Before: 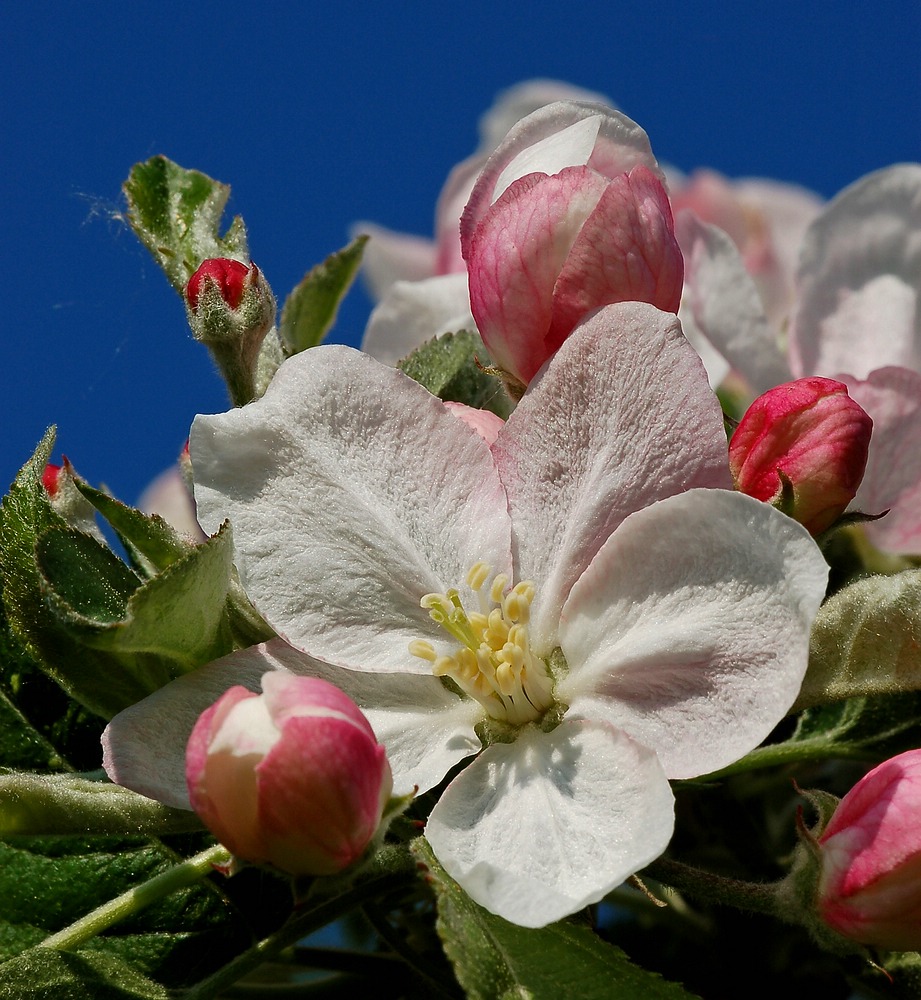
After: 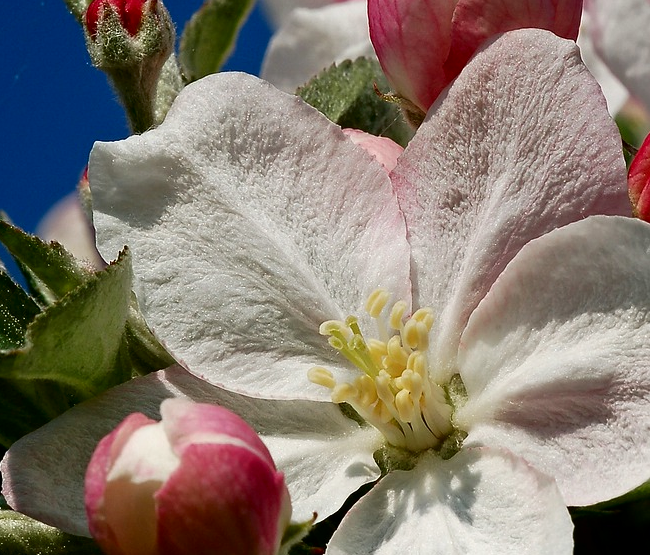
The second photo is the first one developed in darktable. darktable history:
crop: left 11.048%, top 27.389%, right 18.289%, bottom 17.084%
shadows and highlights: shadows -61.24, white point adjustment -5.06, highlights 60.88
